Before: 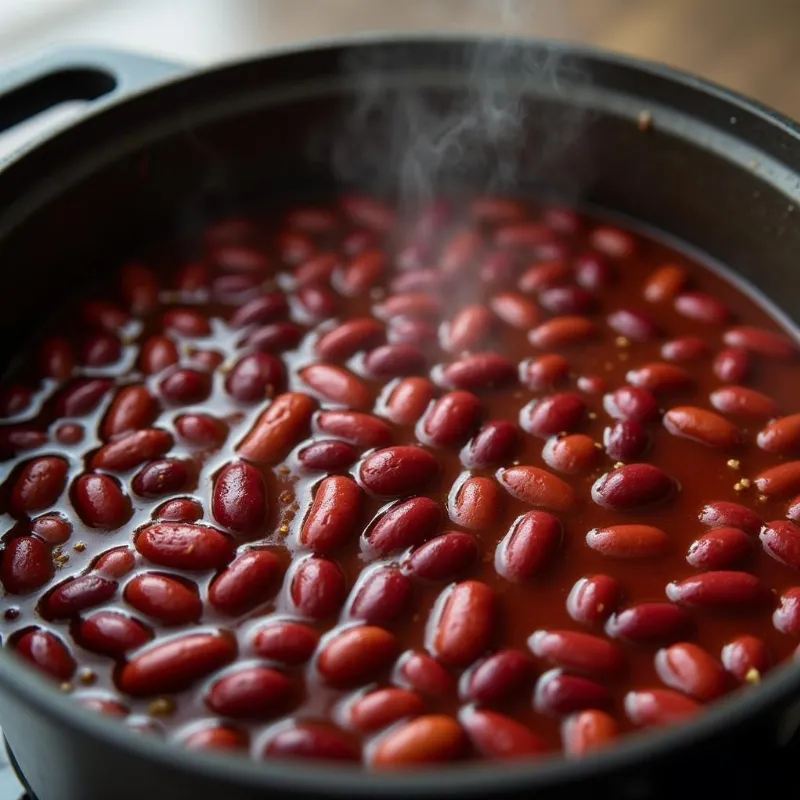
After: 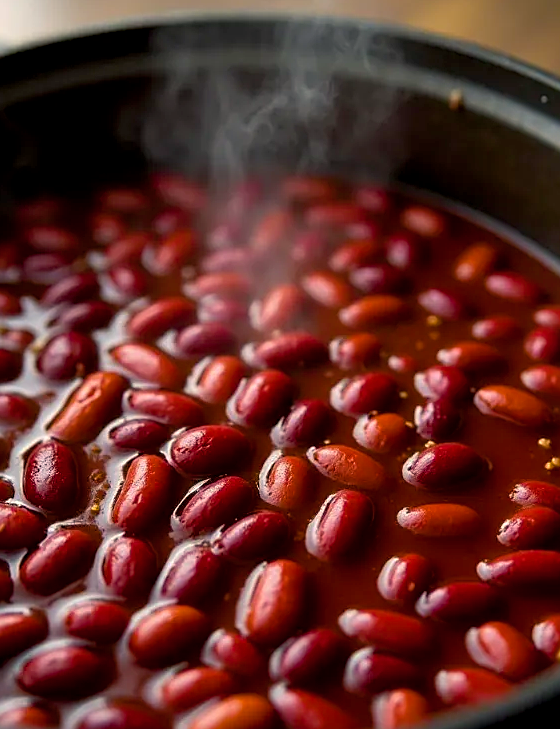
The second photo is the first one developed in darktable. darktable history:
crop and rotate: left 23.635%, top 2.689%, right 6.269%, bottom 6.098%
contrast equalizer: y [[0.509, 0.517, 0.523, 0.523, 0.517, 0.509], [0.5 ×6], [0.5 ×6], [0 ×6], [0 ×6]], mix 0.148
sharpen: on, module defaults
exposure: black level correction 0.005, exposure 0.017 EV, compensate highlight preservation false
shadows and highlights: shadows 25.99, highlights -25.29
color balance rgb: highlights gain › chroma 3.007%, highlights gain › hue 60°, perceptual saturation grading › global saturation 25.435%, global vibrance 14.19%
